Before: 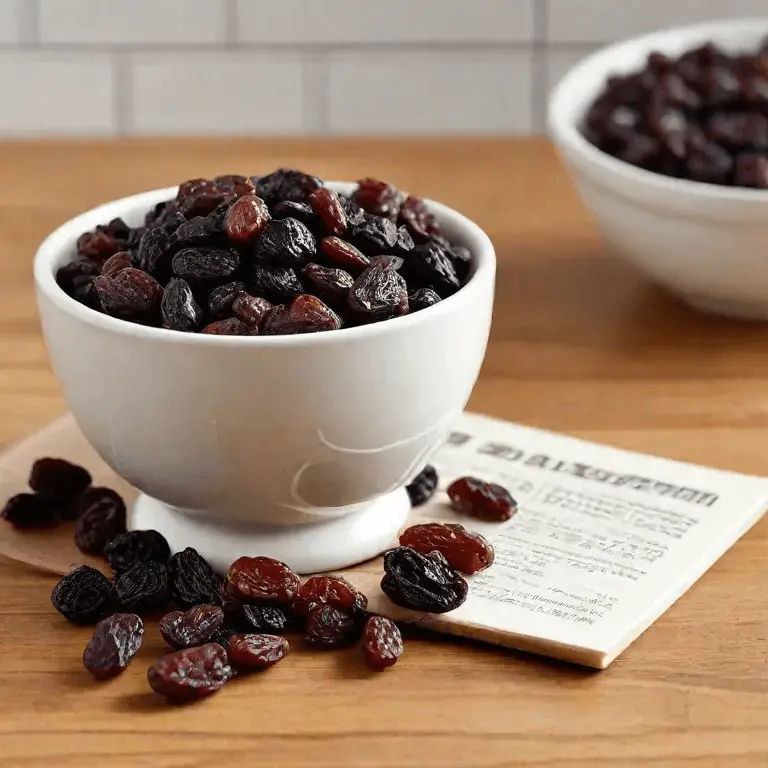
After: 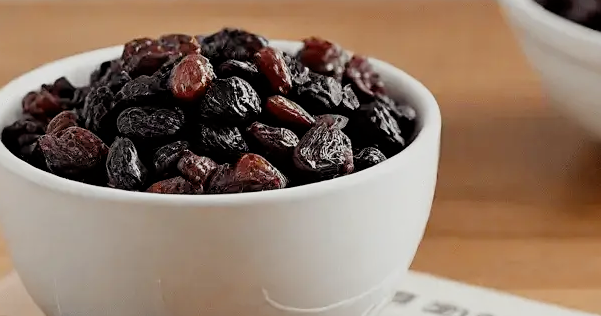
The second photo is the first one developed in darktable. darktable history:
sharpen: amount 0.208
exposure: black level correction 0.001, exposure 0.192 EV, compensate exposure bias true, compensate highlight preservation false
crop: left 7.189%, top 18.437%, right 14.48%, bottom 40.359%
filmic rgb: black relative exposure -7.96 EV, white relative exposure 4.06 EV, hardness 4.14, contrast 0.921
